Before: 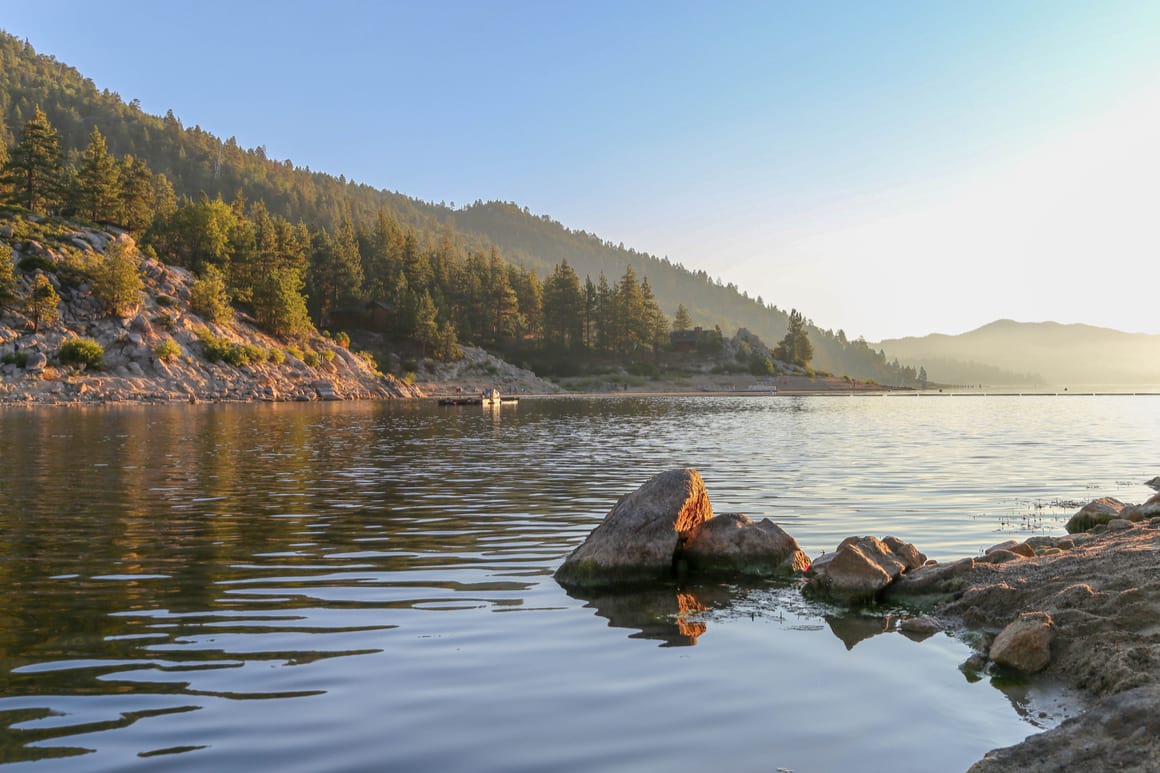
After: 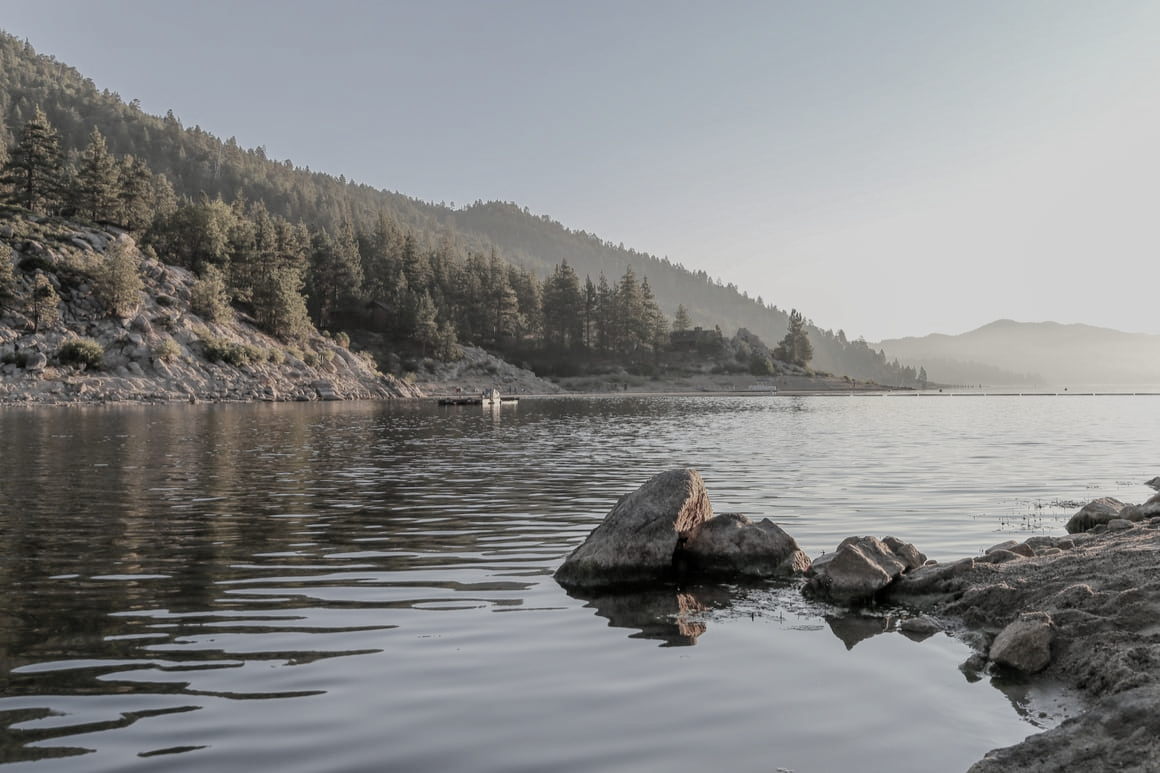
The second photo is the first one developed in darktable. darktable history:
color correction: highlights b* 0.058, saturation 0.312
filmic rgb: black relative exposure -8.01 EV, white relative exposure 4.05 EV, hardness 4.21
